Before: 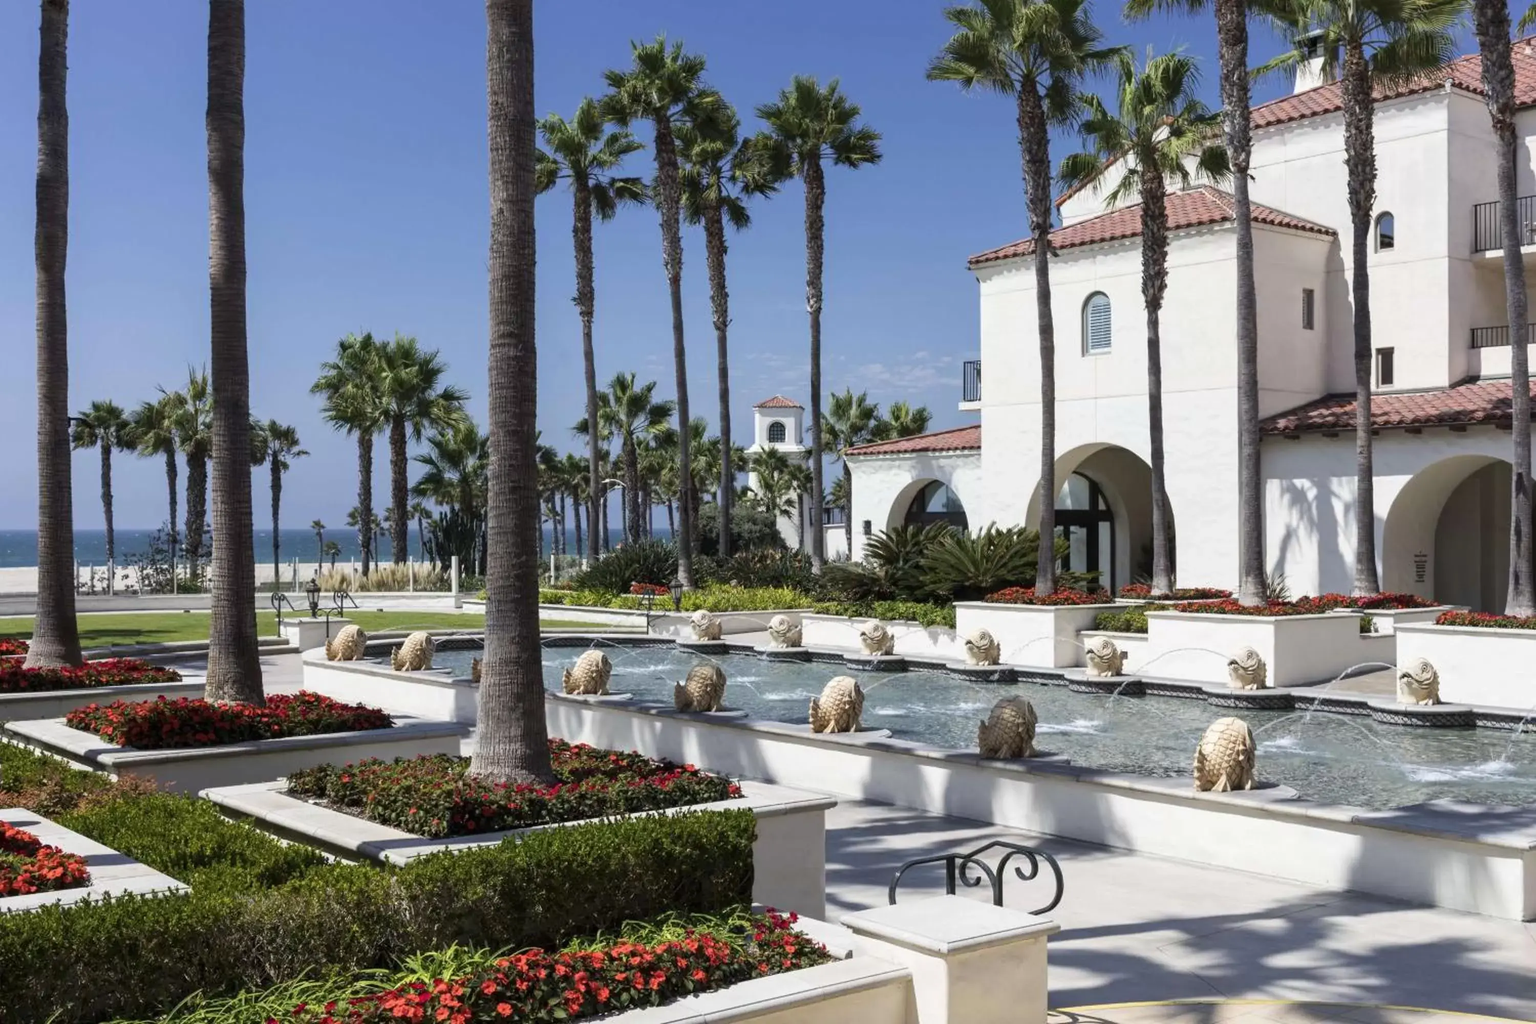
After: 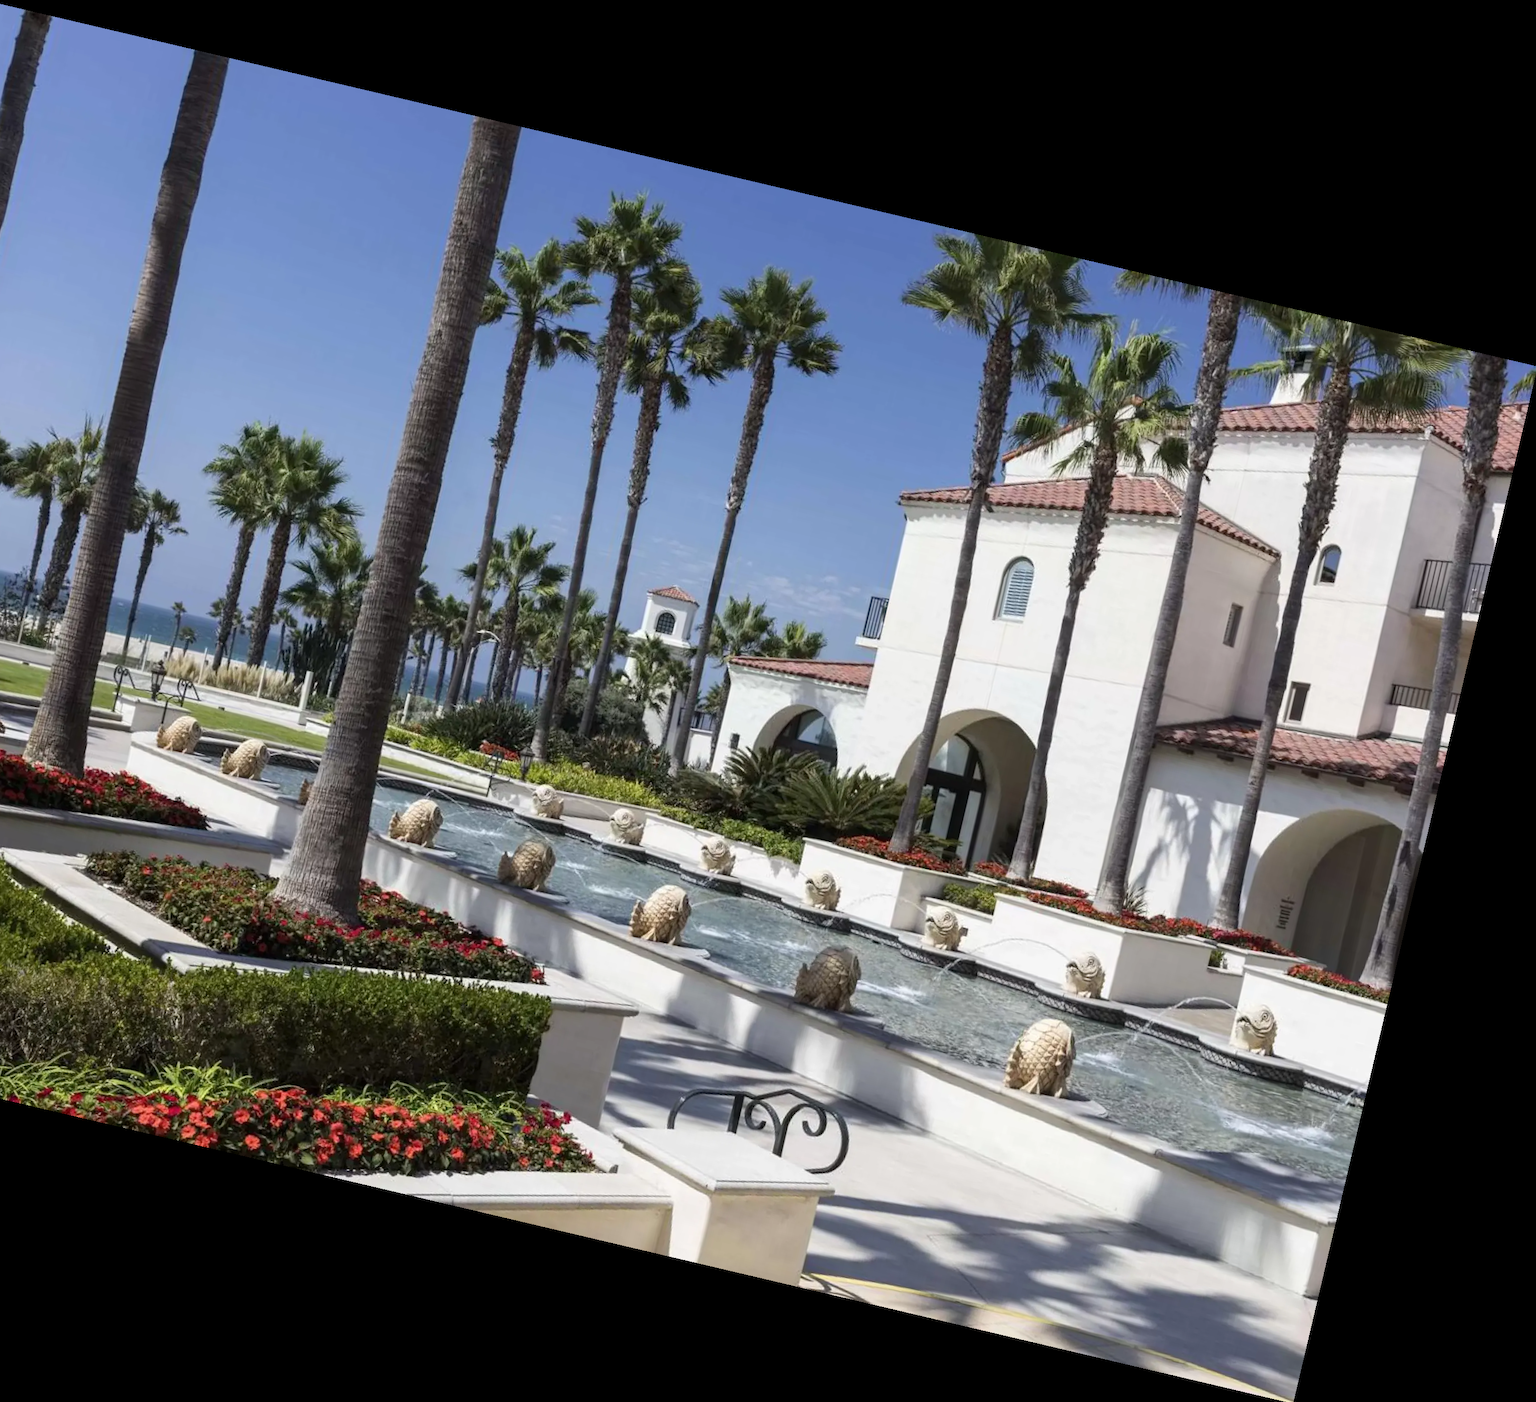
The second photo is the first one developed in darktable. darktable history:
rotate and perspective: rotation 13.27°, automatic cropping off
crop and rotate: left 14.584%
